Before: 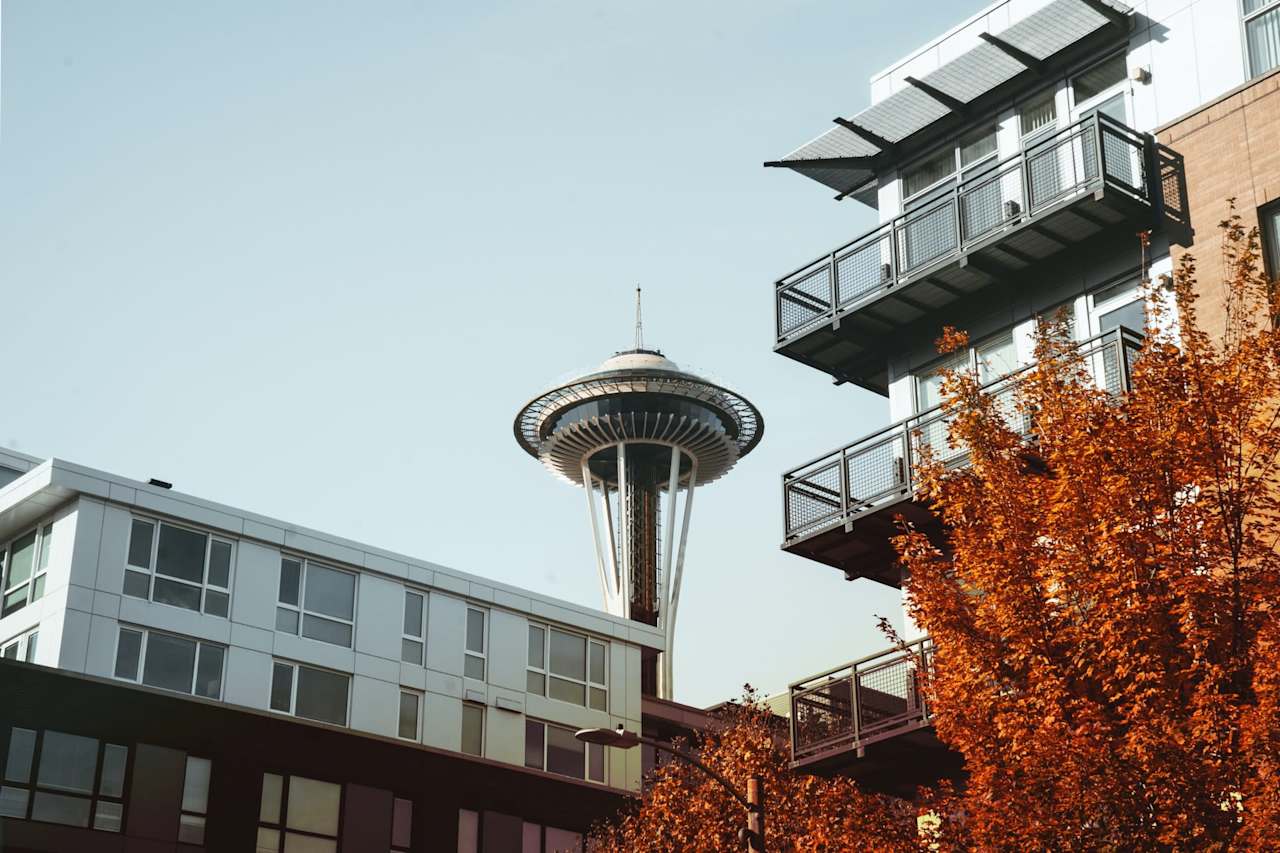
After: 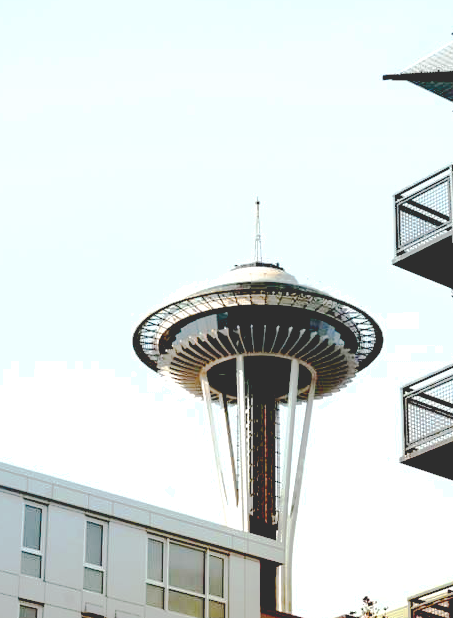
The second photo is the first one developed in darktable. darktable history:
crop and rotate: left 29.8%, top 10.248%, right 34.757%, bottom 17.223%
exposure: black level correction 0, exposure 0.499 EV, compensate highlight preservation false
base curve: curves: ch0 [(0.065, 0.026) (0.236, 0.358) (0.53, 0.546) (0.777, 0.841) (0.924, 0.992)], preserve colors none
